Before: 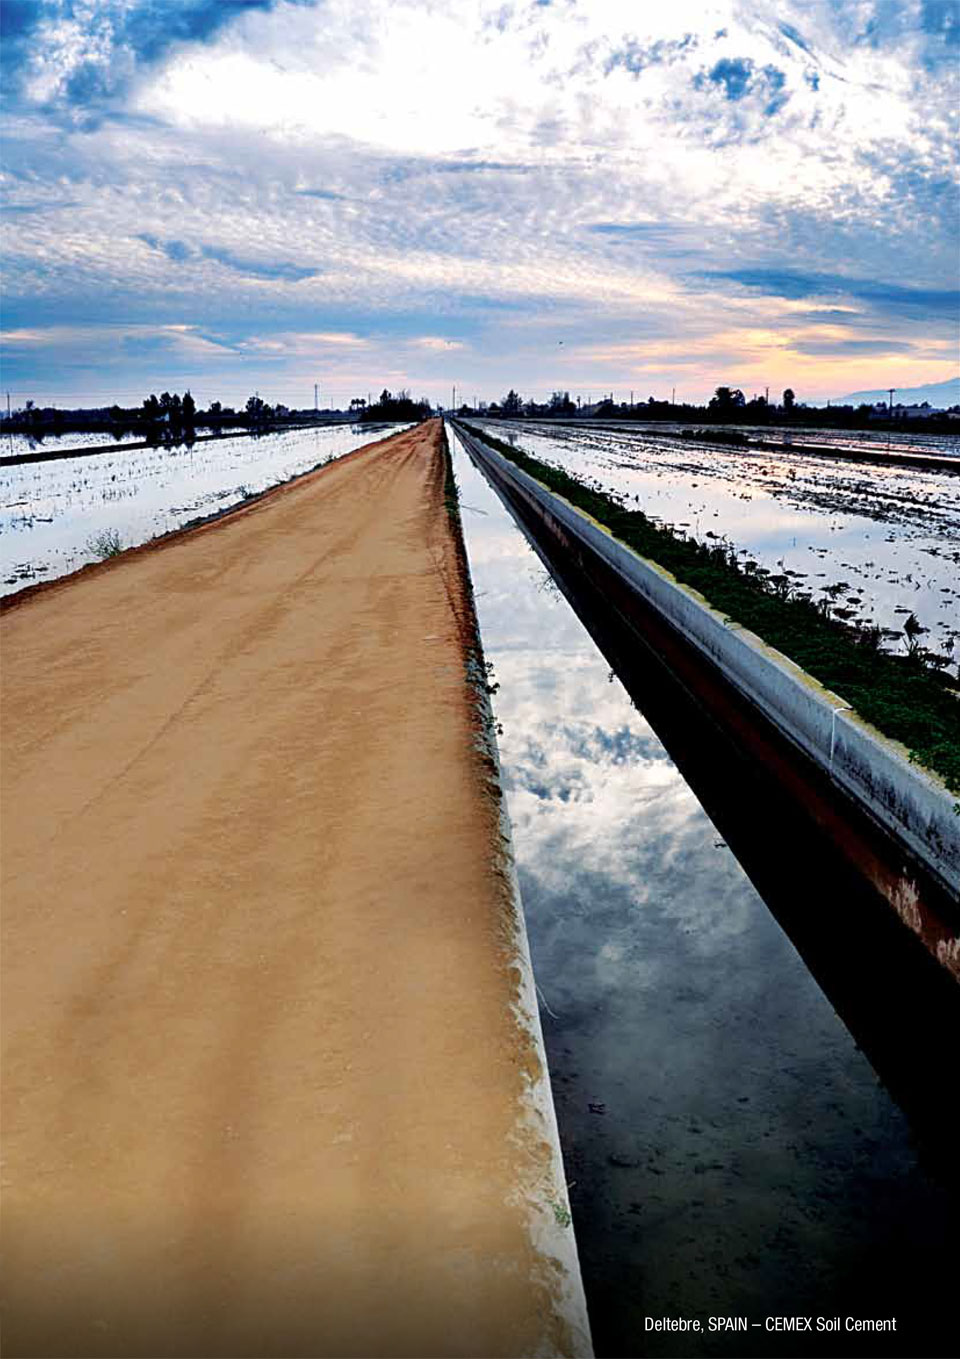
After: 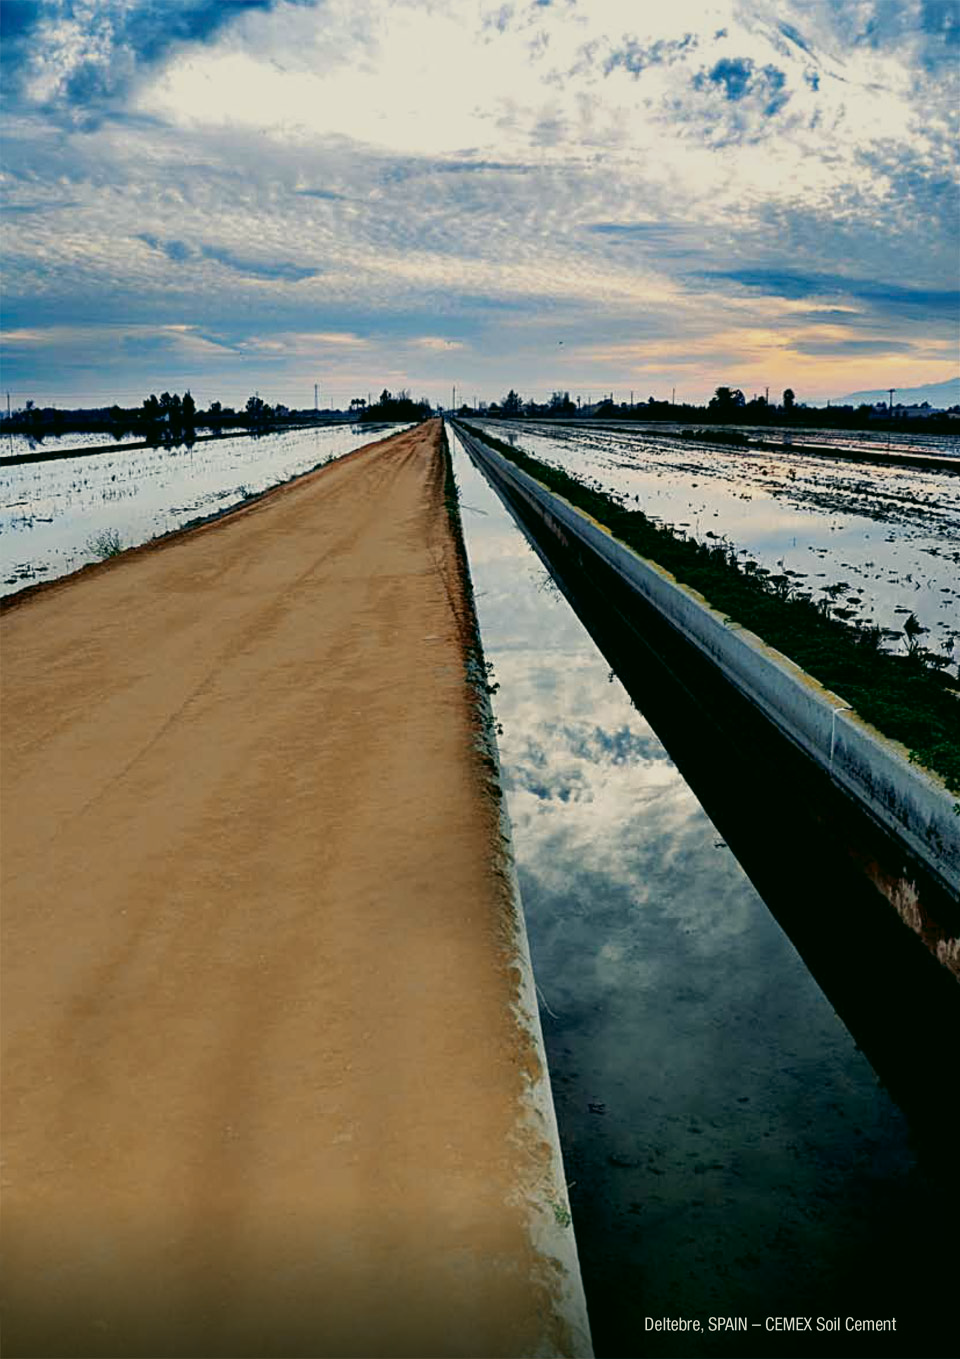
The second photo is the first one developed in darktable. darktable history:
exposure: exposure -0.492 EV, compensate highlight preservation false
color correction: highlights a* -0.482, highlights b* 9.48, shadows a* -9.48, shadows b* 0.803
color zones: curves: ch2 [(0, 0.5) (0.143, 0.5) (0.286, 0.416) (0.429, 0.5) (0.571, 0.5) (0.714, 0.5) (0.857, 0.5) (1, 0.5)]
